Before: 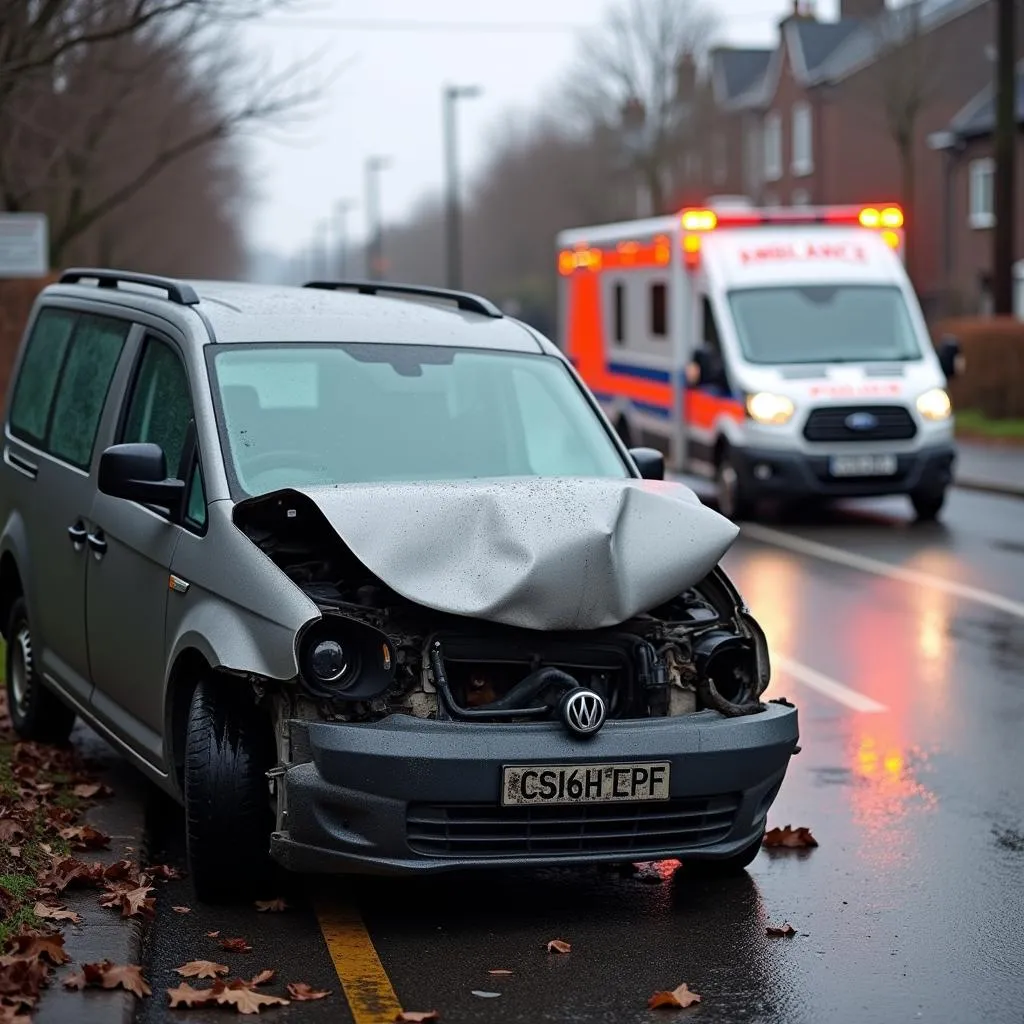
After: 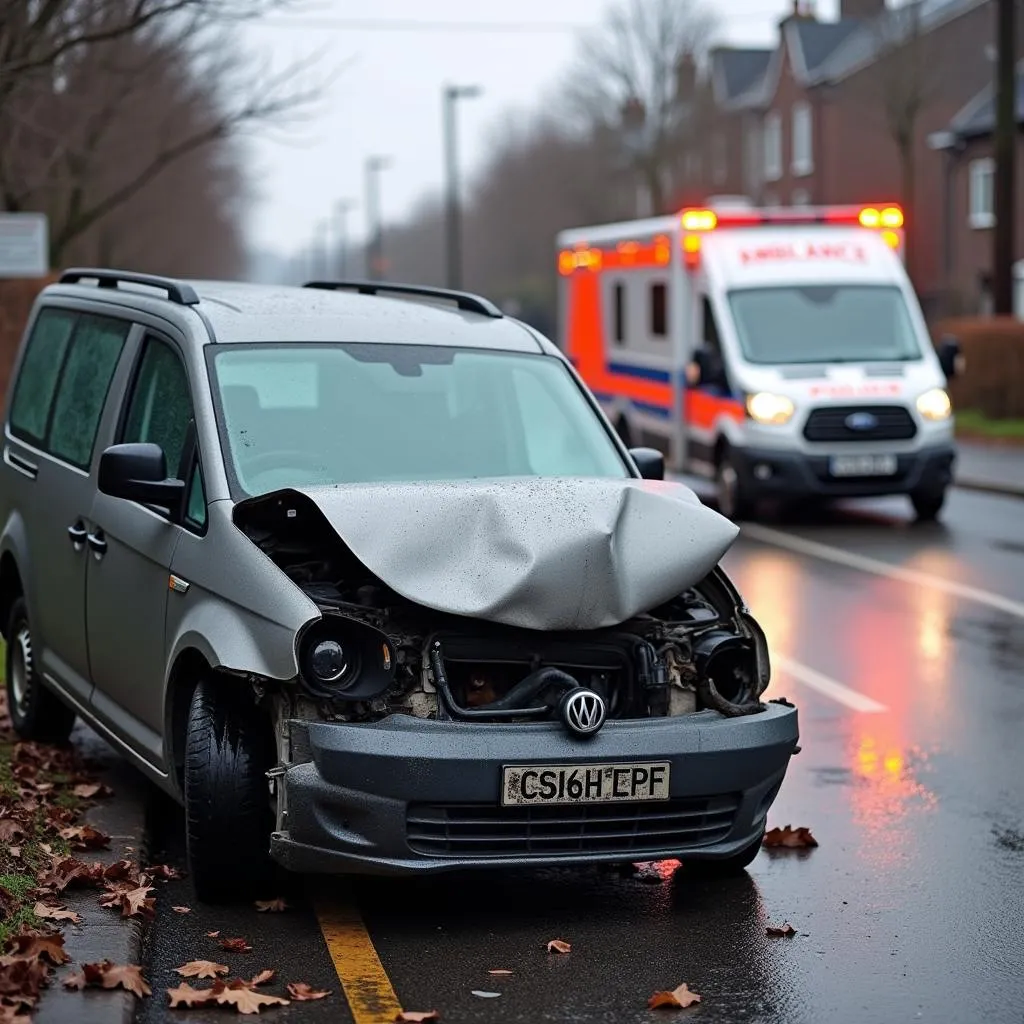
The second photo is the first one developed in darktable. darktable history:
shadows and highlights: shadows 37.27, highlights -28.18, soften with gaussian
white balance: emerald 1
